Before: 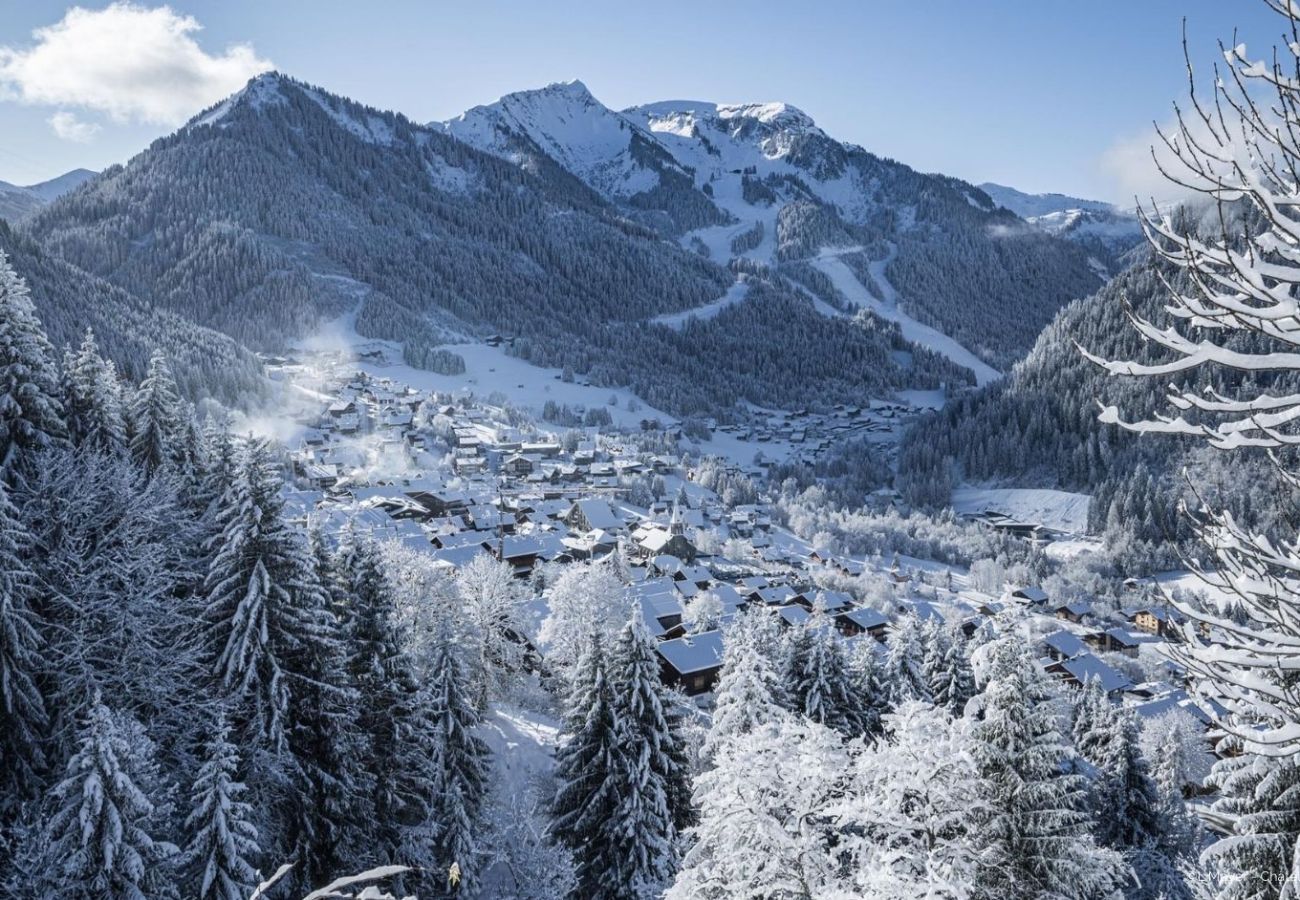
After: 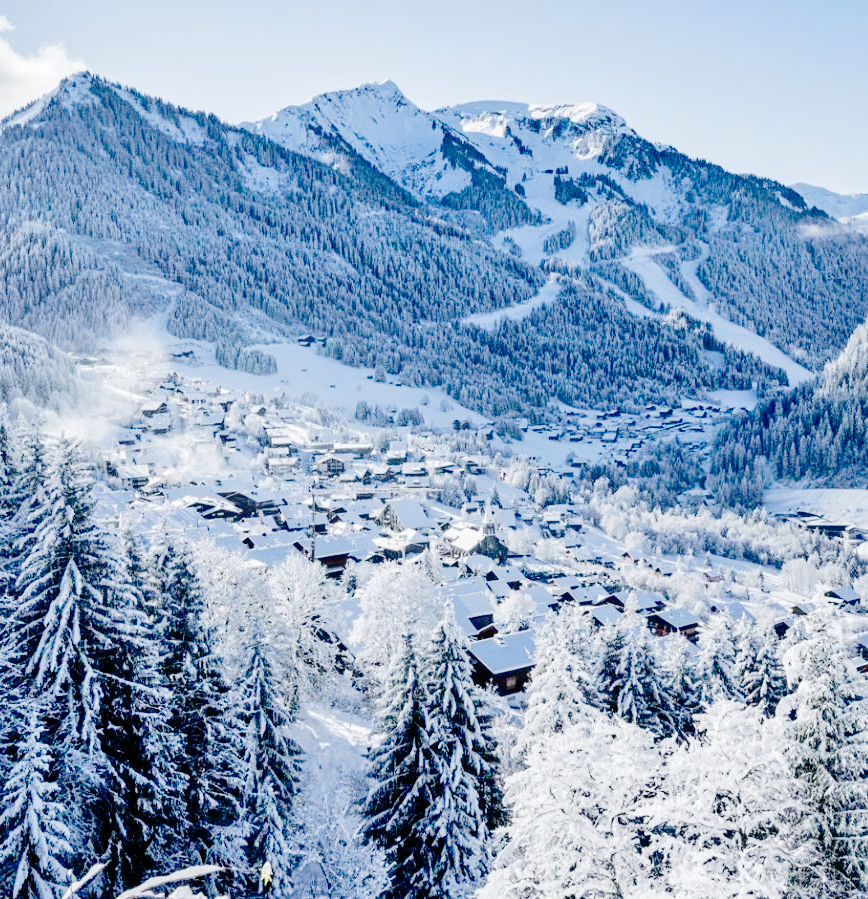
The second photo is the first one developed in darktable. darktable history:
crop and rotate: left 14.48%, right 18.694%
base curve: curves: ch0 [(0, 0) (0.036, 0.01) (0.123, 0.254) (0.258, 0.504) (0.507, 0.748) (1, 1)], preserve colors none
tone equalizer: -7 EV 0.145 EV, -6 EV 0.622 EV, -5 EV 1.13 EV, -4 EV 1.34 EV, -3 EV 1.15 EV, -2 EV 0.6 EV, -1 EV 0.149 EV
tone curve: curves: ch0 [(0, 0) (0.003, 0.003) (0.011, 0.009) (0.025, 0.018) (0.044, 0.028) (0.069, 0.038) (0.1, 0.049) (0.136, 0.062) (0.177, 0.089) (0.224, 0.123) (0.277, 0.165) (0.335, 0.223) (0.399, 0.293) (0.468, 0.385) (0.543, 0.497) (0.623, 0.613) (0.709, 0.716) (0.801, 0.802) (0.898, 0.887) (1, 1)], color space Lab, independent channels, preserve colors none
